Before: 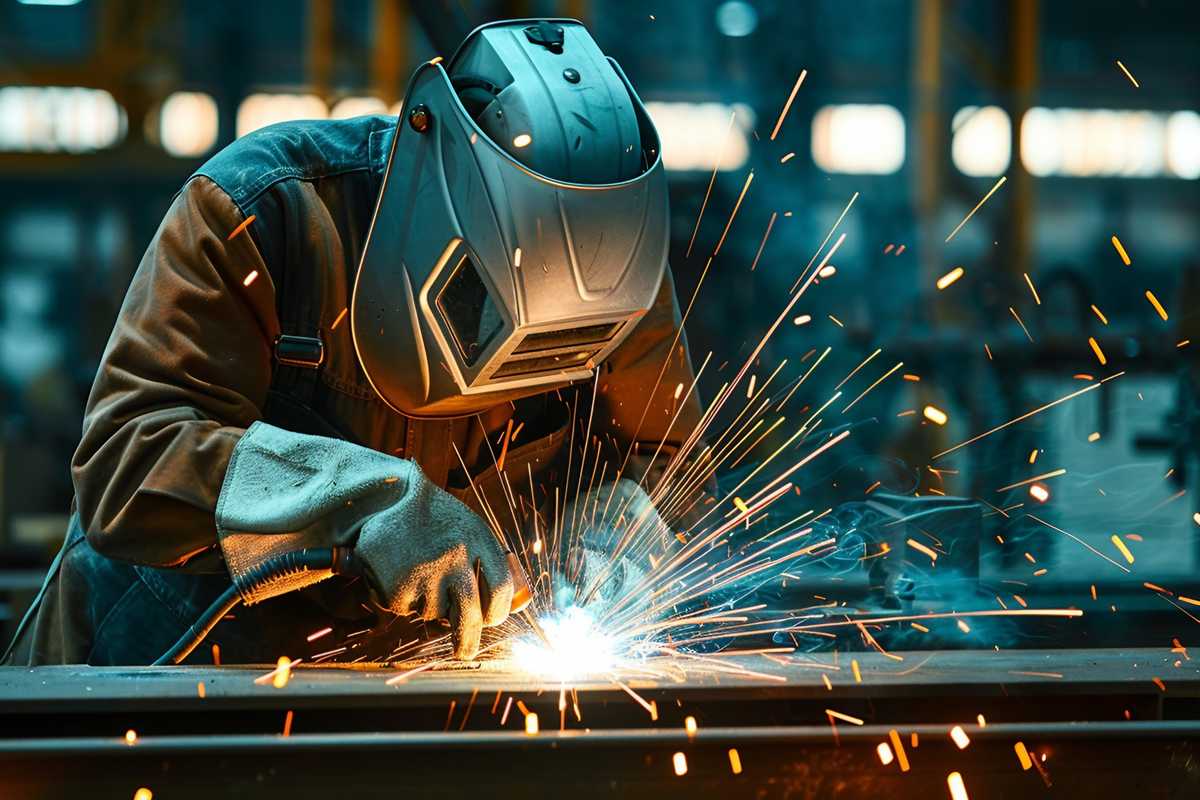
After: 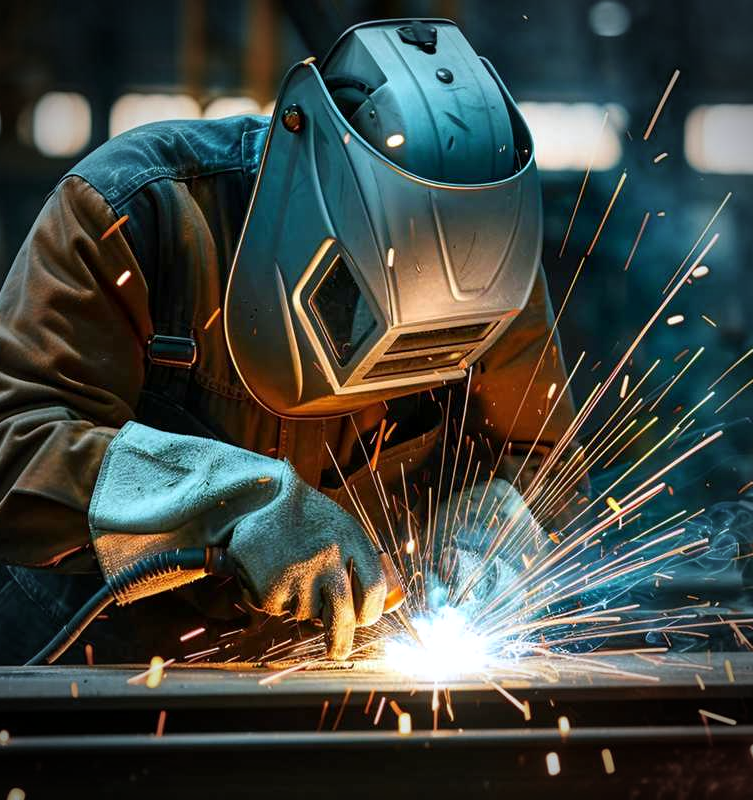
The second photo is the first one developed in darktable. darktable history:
crop: left 10.644%, right 26.528%
white balance: red 0.984, blue 1.059
vignetting: fall-off start 75%, brightness -0.692, width/height ratio 1.084
local contrast: highlights 100%, shadows 100%, detail 120%, midtone range 0.2
